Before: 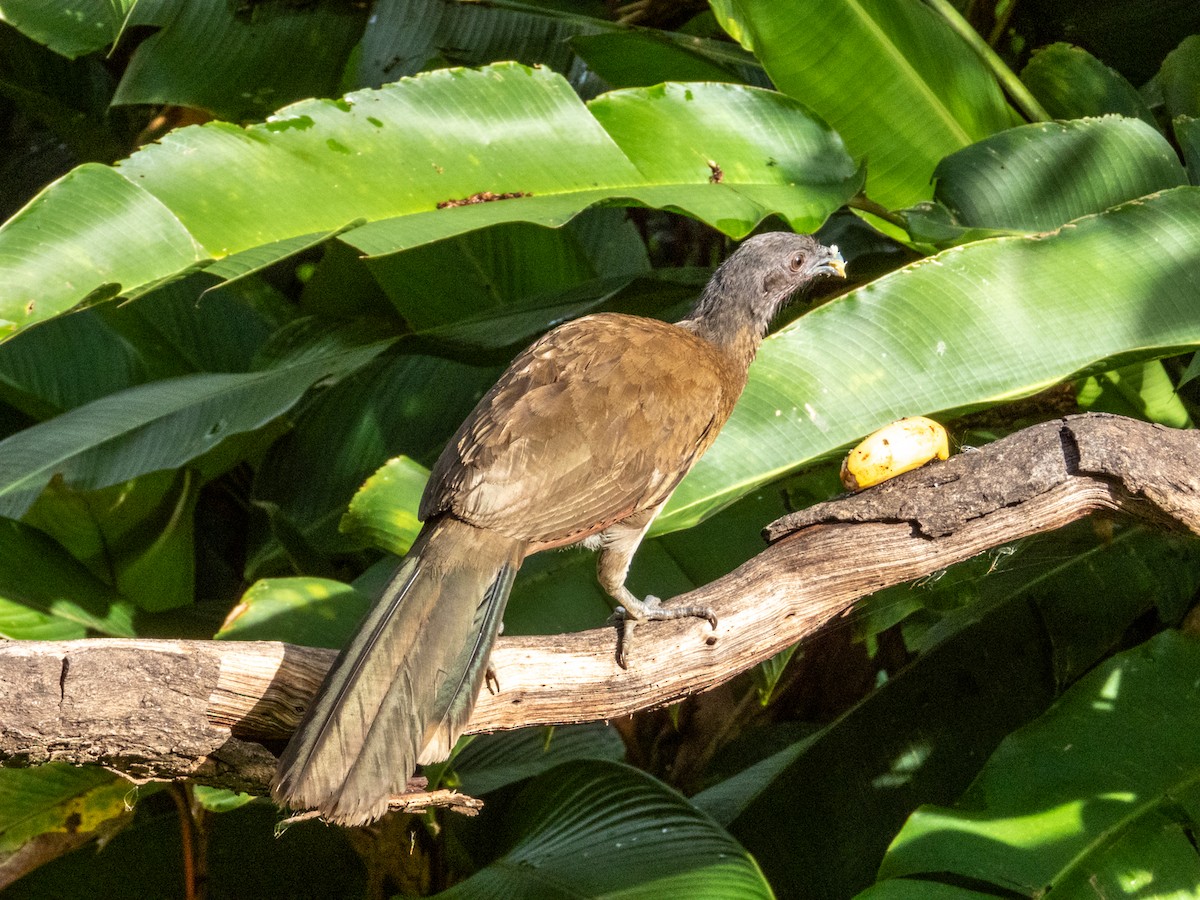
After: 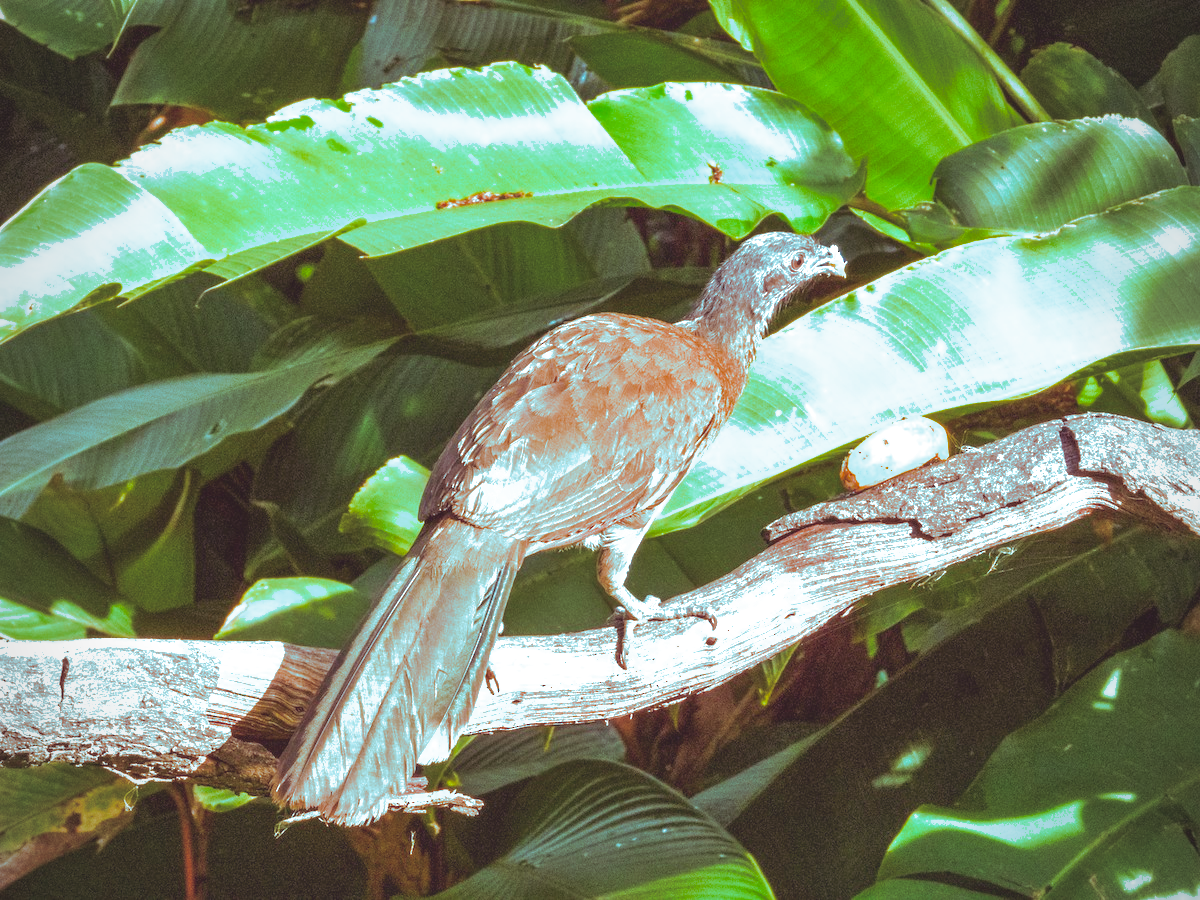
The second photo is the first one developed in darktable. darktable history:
shadows and highlights: on, module defaults
split-toning: shadows › hue 327.6°, highlights › hue 198°, highlights › saturation 0.55, balance -21.25, compress 0%
contrast brightness saturation: contrast -0.19, saturation 0.19
tone equalizer: on, module defaults
exposure: black level correction 0, exposure 1.2 EV, compensate exposure bias true, compensate highlight preservation false
vignetting: fall-off radius 60.92%
white balance: red 1.05, blue 1.072
